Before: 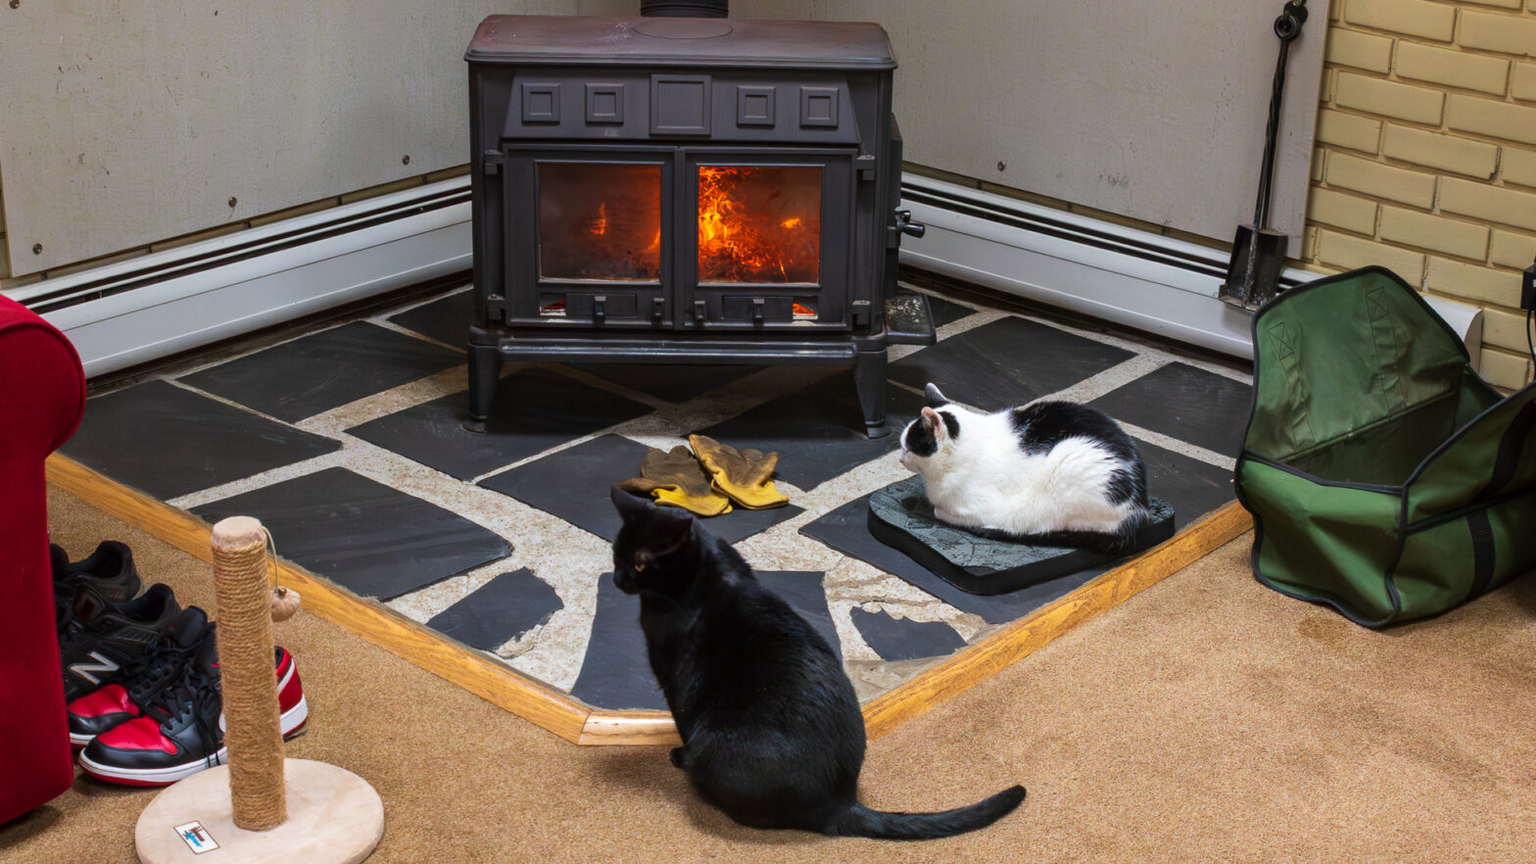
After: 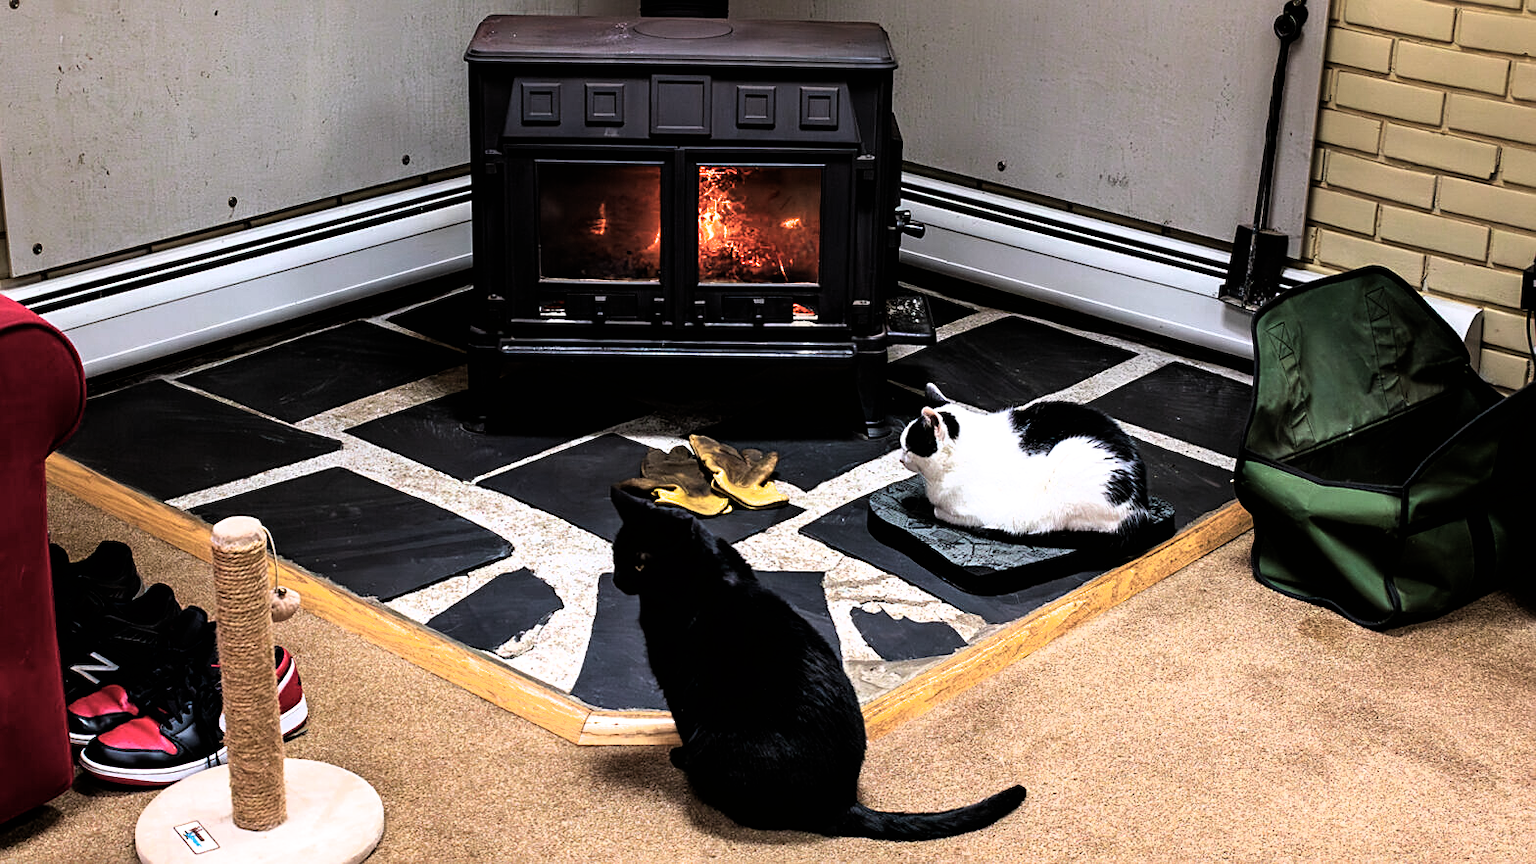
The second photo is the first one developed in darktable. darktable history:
white balance: red 1.009, blue 1.027
sharpen: on, module defaults
filmic rgb: black relative exposure -8.2 EV, white relative exposure 2.2 EV, threshold 3 EV, hardness 7.11, latitude 85.74%, contrast 1.696, highlights saturation mix -4%, shadows ↔ highlights balance -2.69%, color science v5 (2021), contrast in shadows safe, contrast in highlights safe, enable highlight reconstruction true
